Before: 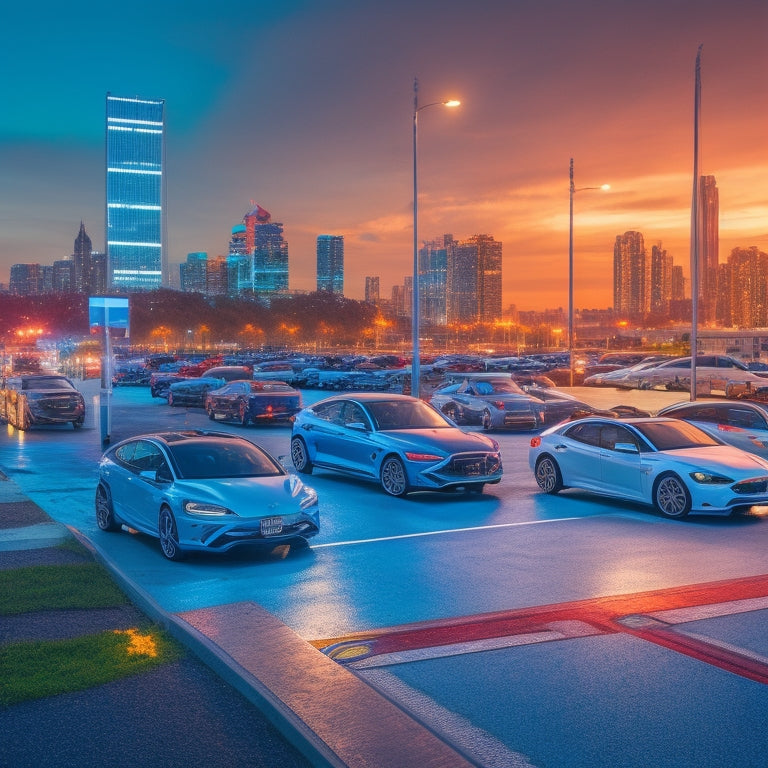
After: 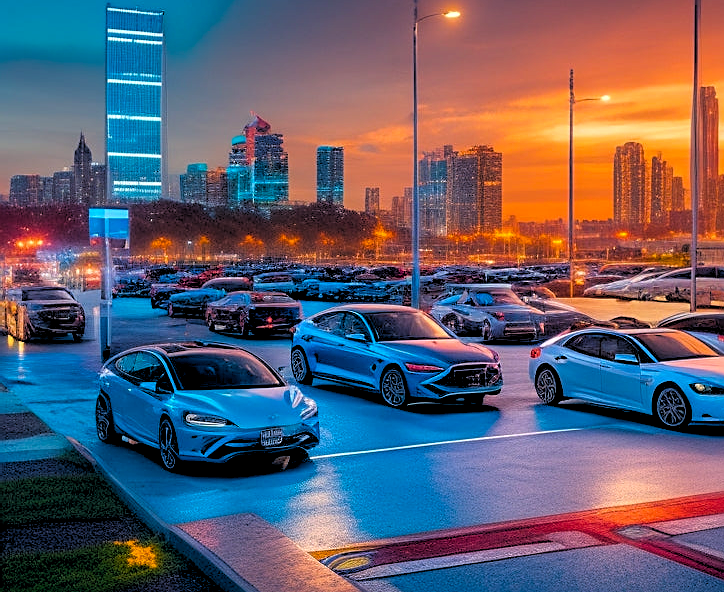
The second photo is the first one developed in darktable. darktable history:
crop and rotate: angle 0.03°, top 11.643%, right 5.651%, bottom 11.189%
sharpen: on, module defaults
color balance rgb: perceptual saturation grading › global saturation 25%, global vibrance 20%
rgb levels: levels [[0.034, 0.472, 0.904], [0, 0.5, 1], [0, 0.5, 1]]
